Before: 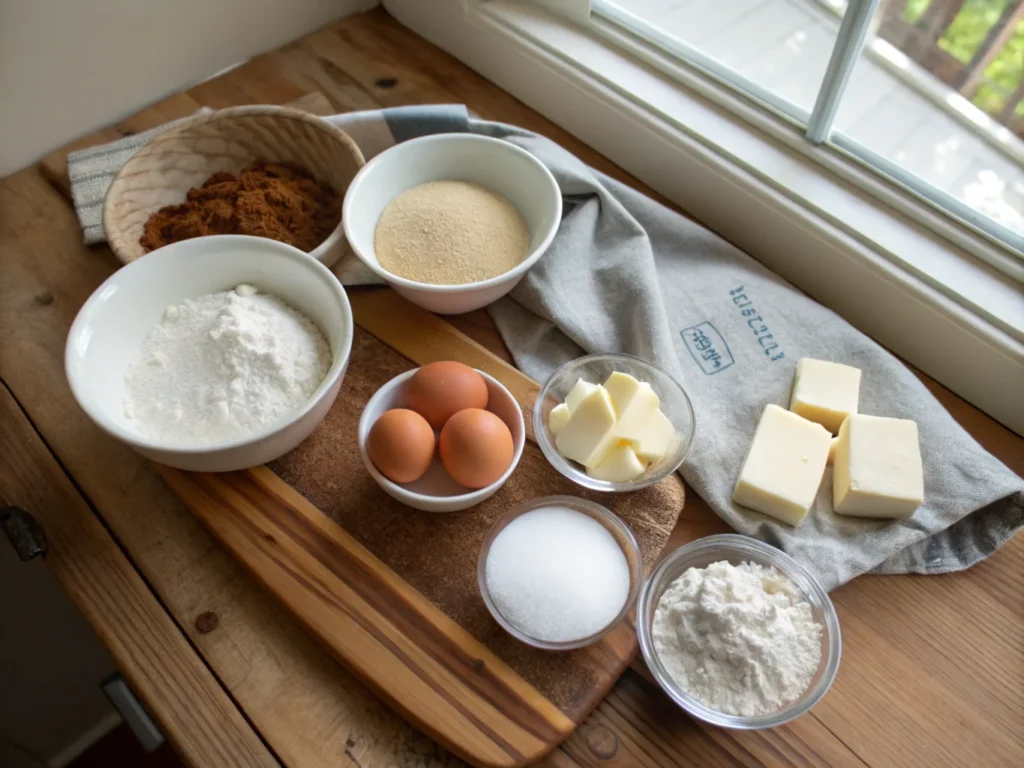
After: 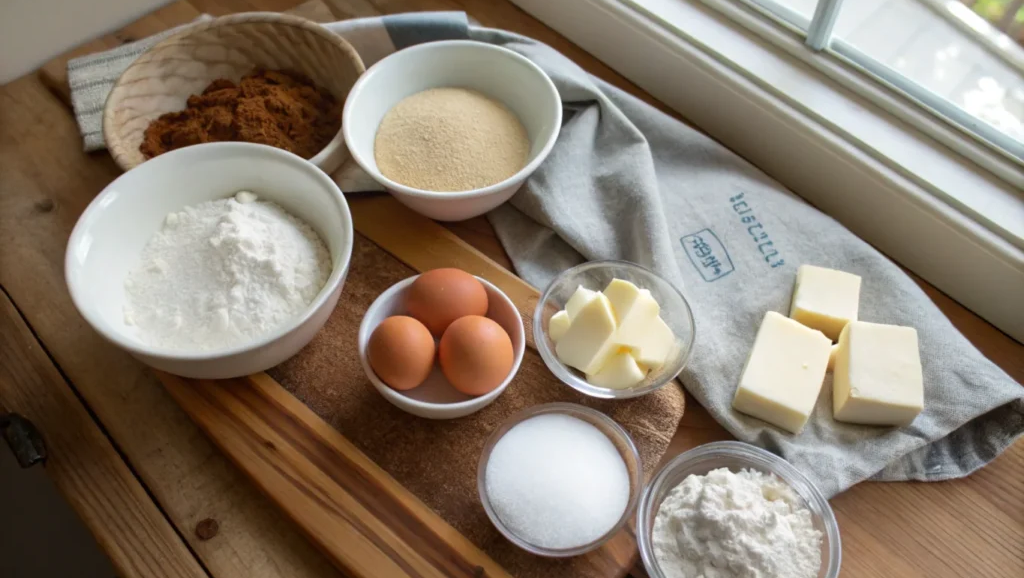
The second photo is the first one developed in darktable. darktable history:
crop and rotate: top 12.202%, bottom 12.43%
